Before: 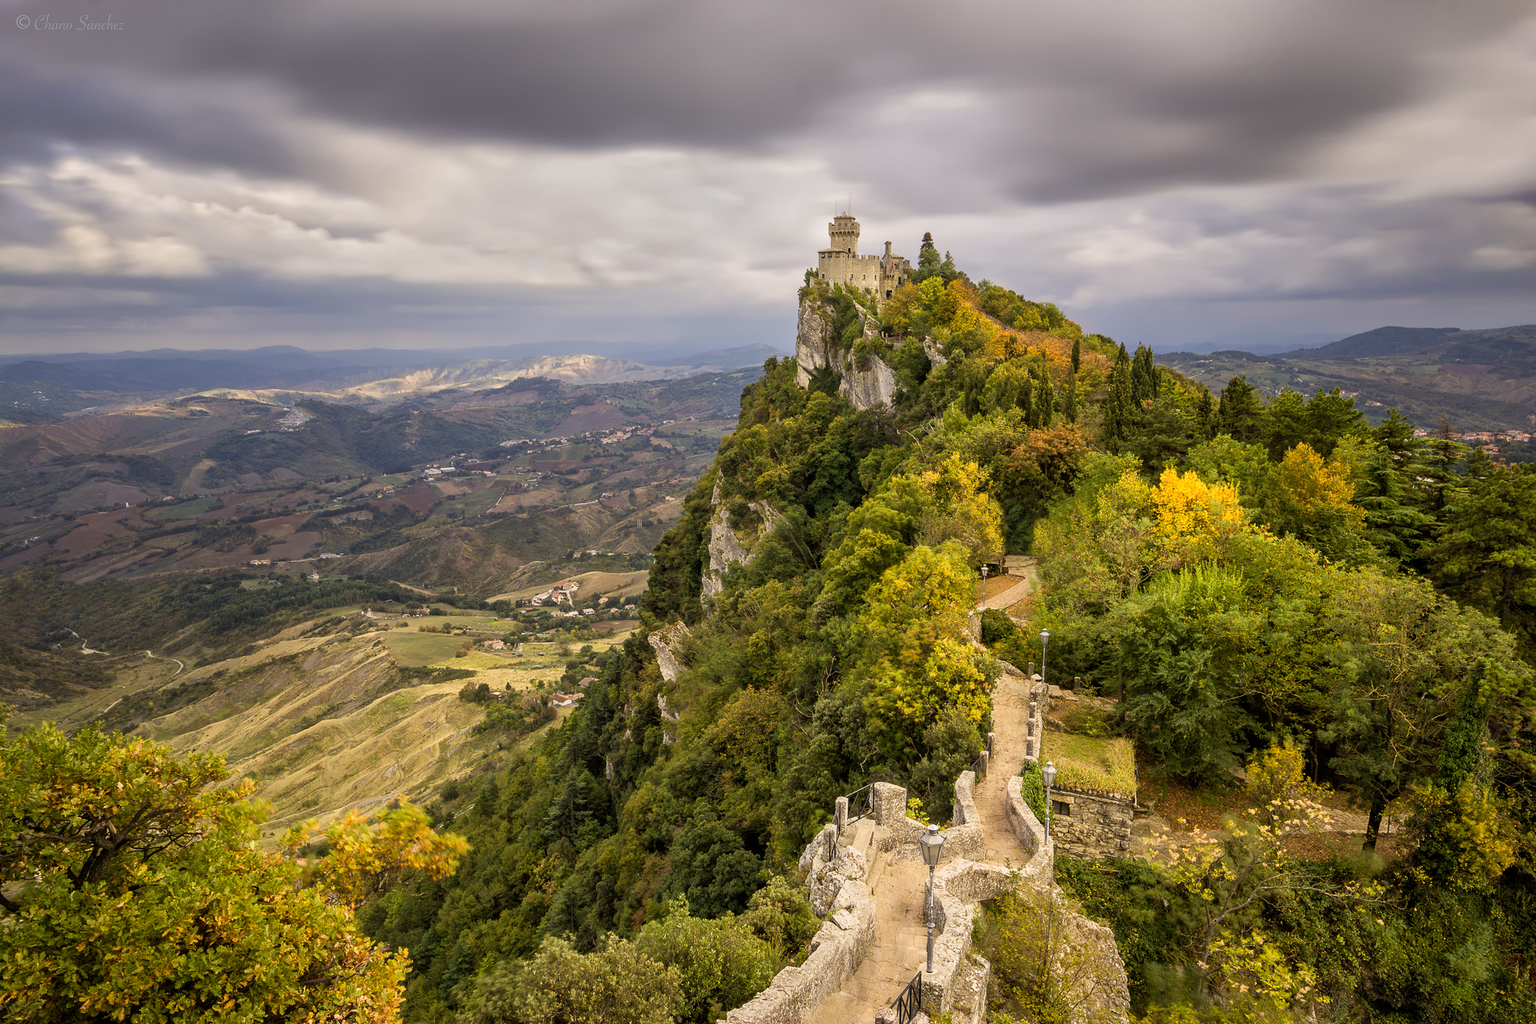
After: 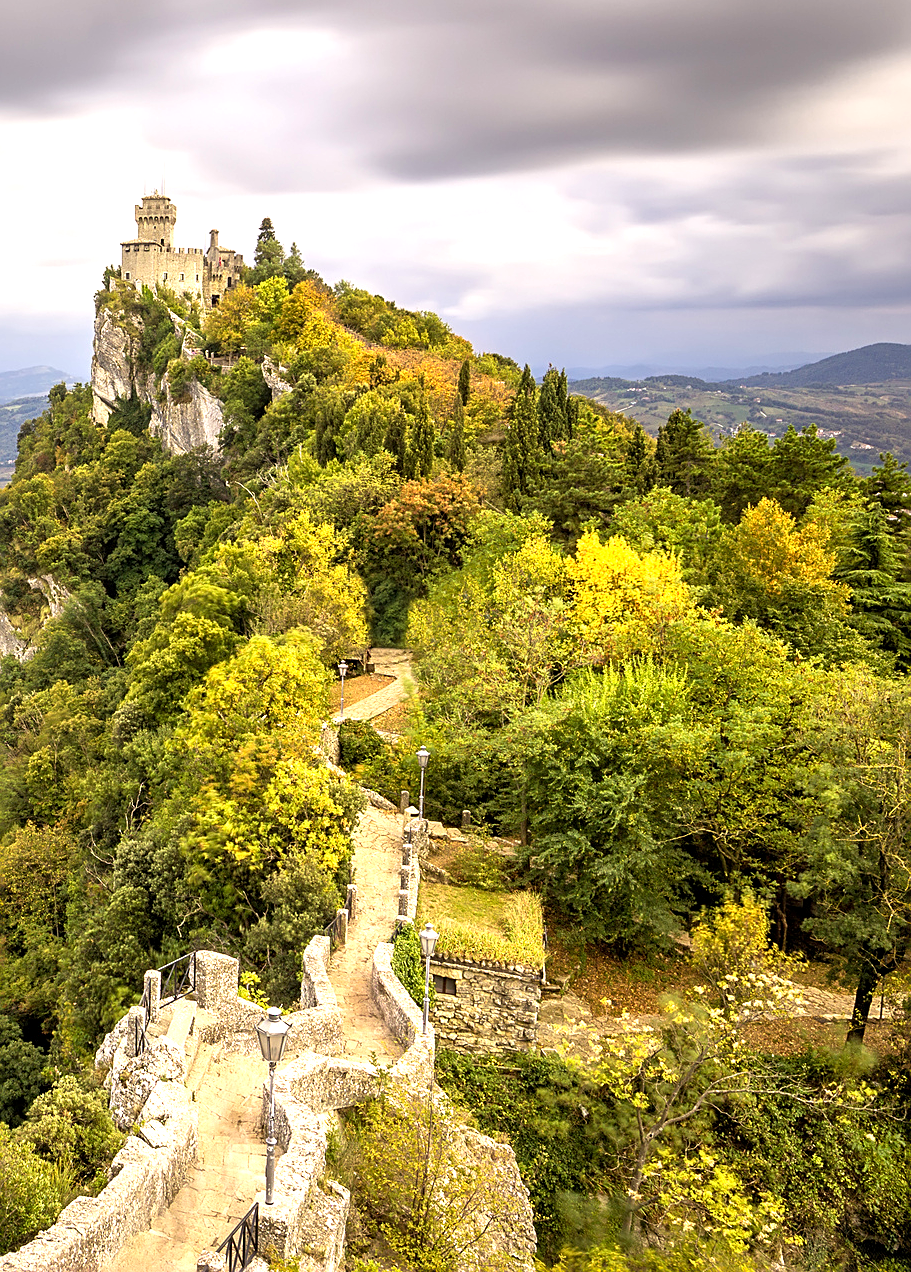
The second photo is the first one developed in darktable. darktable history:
crop: left 47.398%, top 6.787%, right 8.096%
exposure: black level correction 0.001, exposure 0.959 EV, compensate exposure bias true, compensate highlight preservation false
sharpen: amount 0.498
